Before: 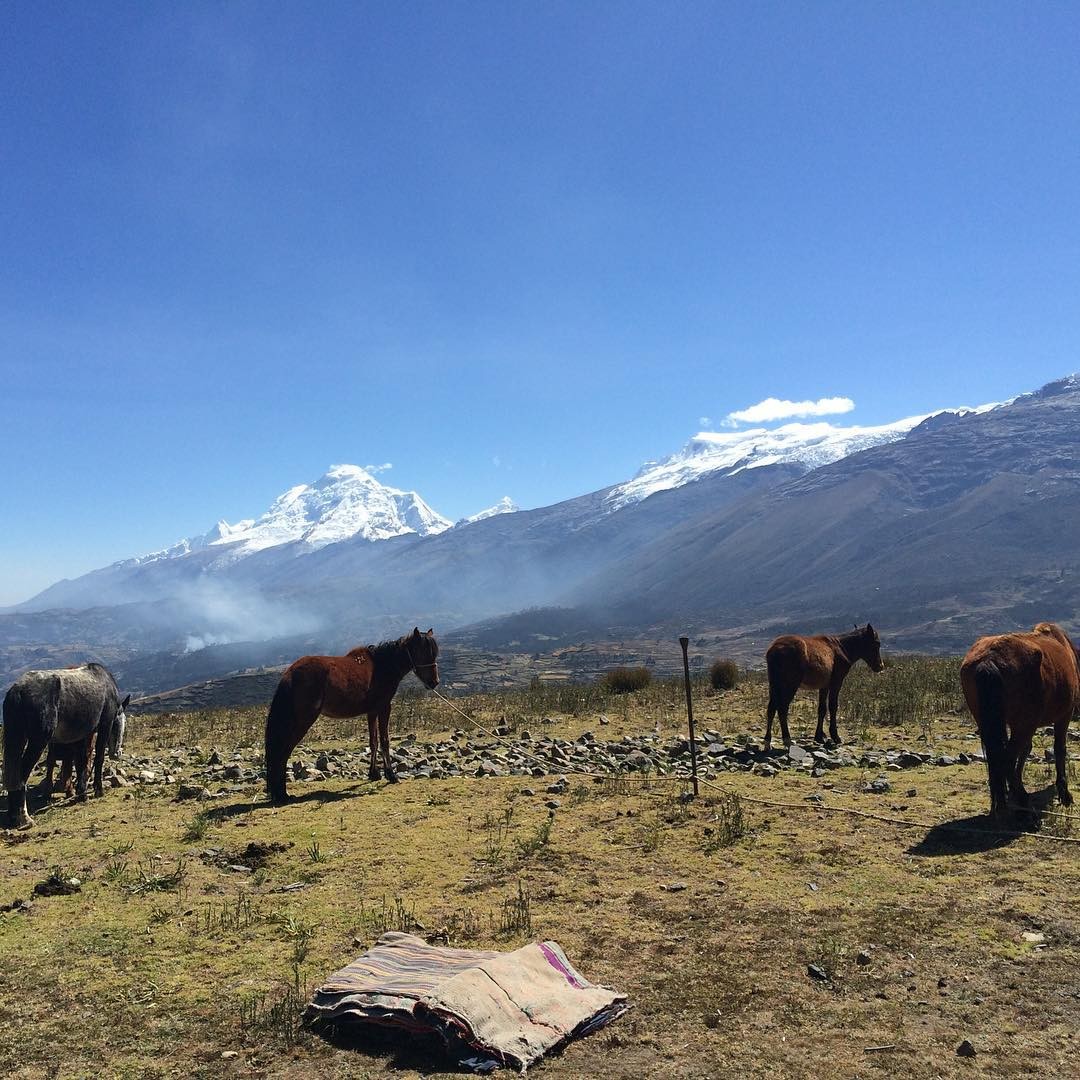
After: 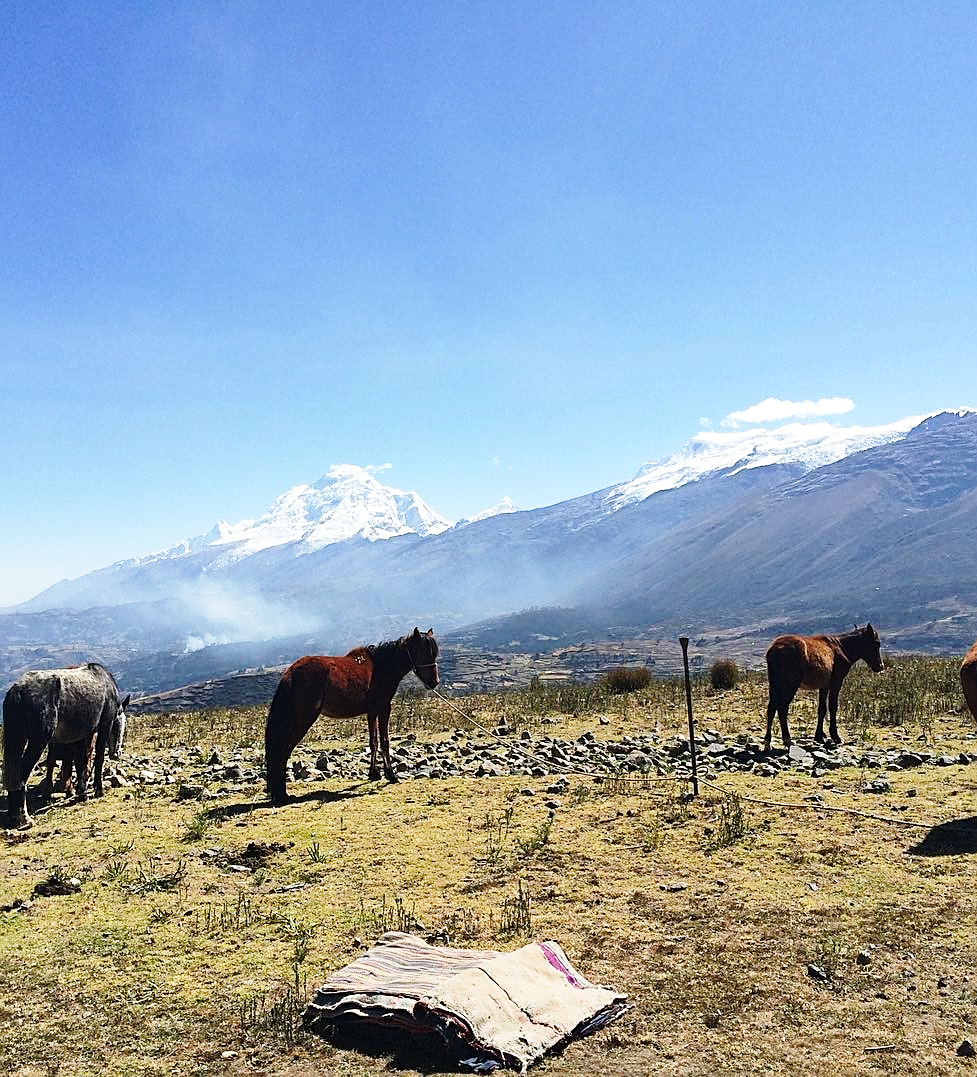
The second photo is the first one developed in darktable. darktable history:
sharpen: on, module defaults
crop: right 9.487%, bottom 0.019%
base curve: curves: ch0 [(0, 0) (0.028, 0.03) (0.121, 0.232) (0.46, 0.748) (0.859, 0.968) (1, 1)], preserve colors none
